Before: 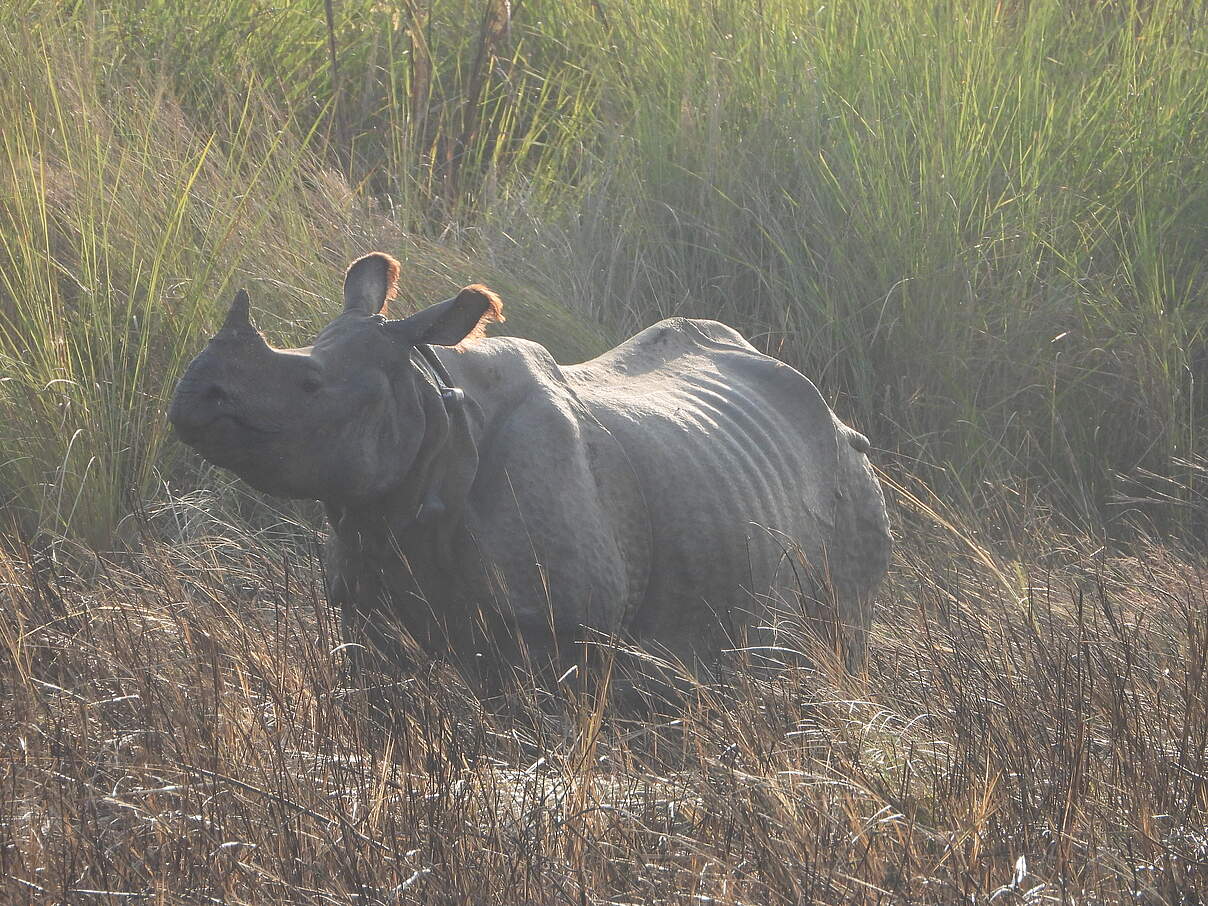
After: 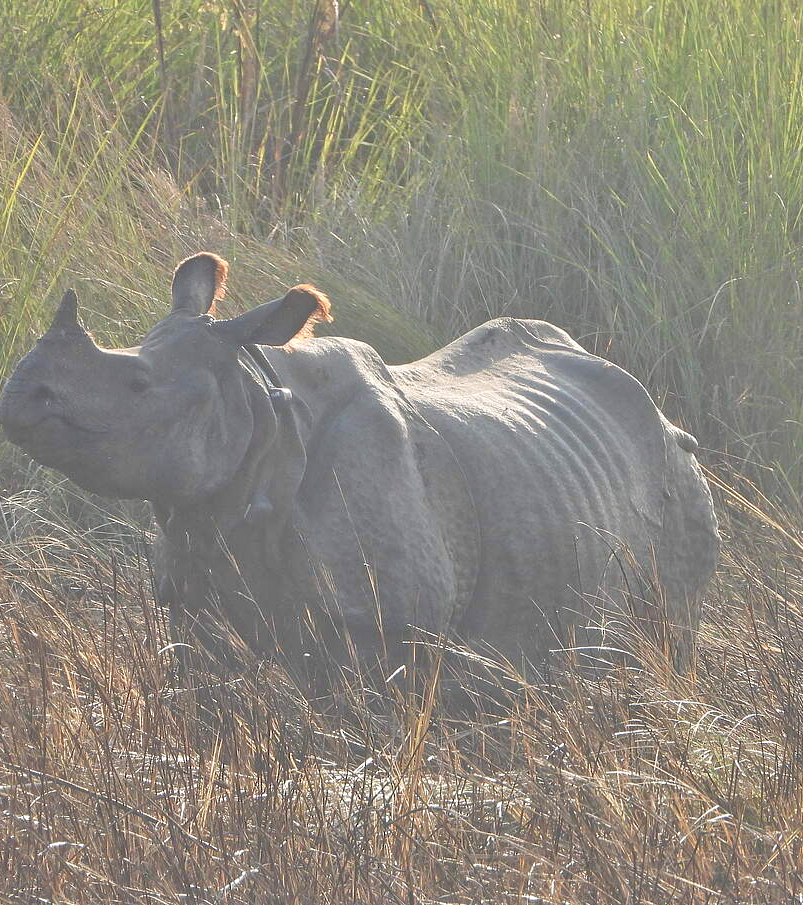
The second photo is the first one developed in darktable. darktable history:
tone equalizer: -7 EV 0.144 EV, -6 EV 0.573 EV, -5 EV 1.18 EV, -4 EV 1.34 EV, -3 EV 1.15 EV, -2 EV 0.6 EV, -1 EV 0.16 EV
crop and rotate: left 14.295%, right 19.207%
